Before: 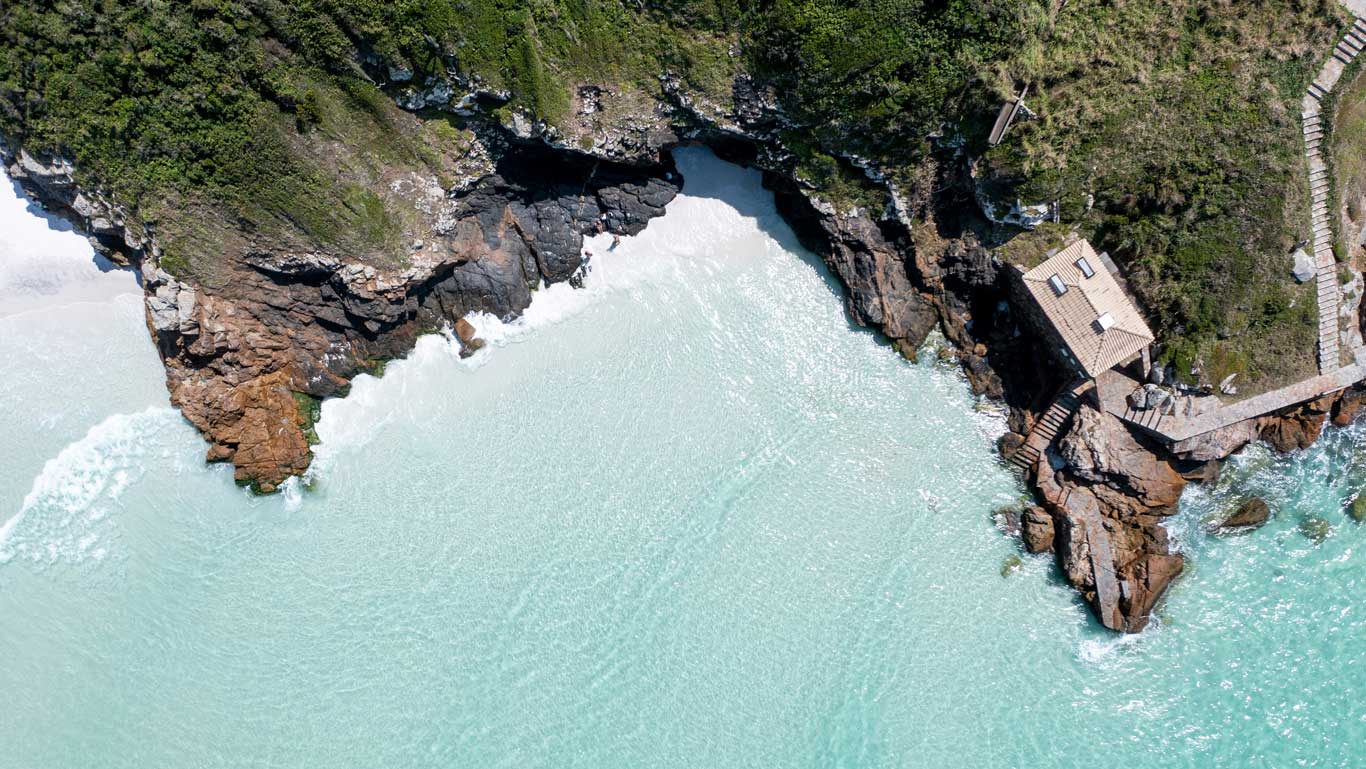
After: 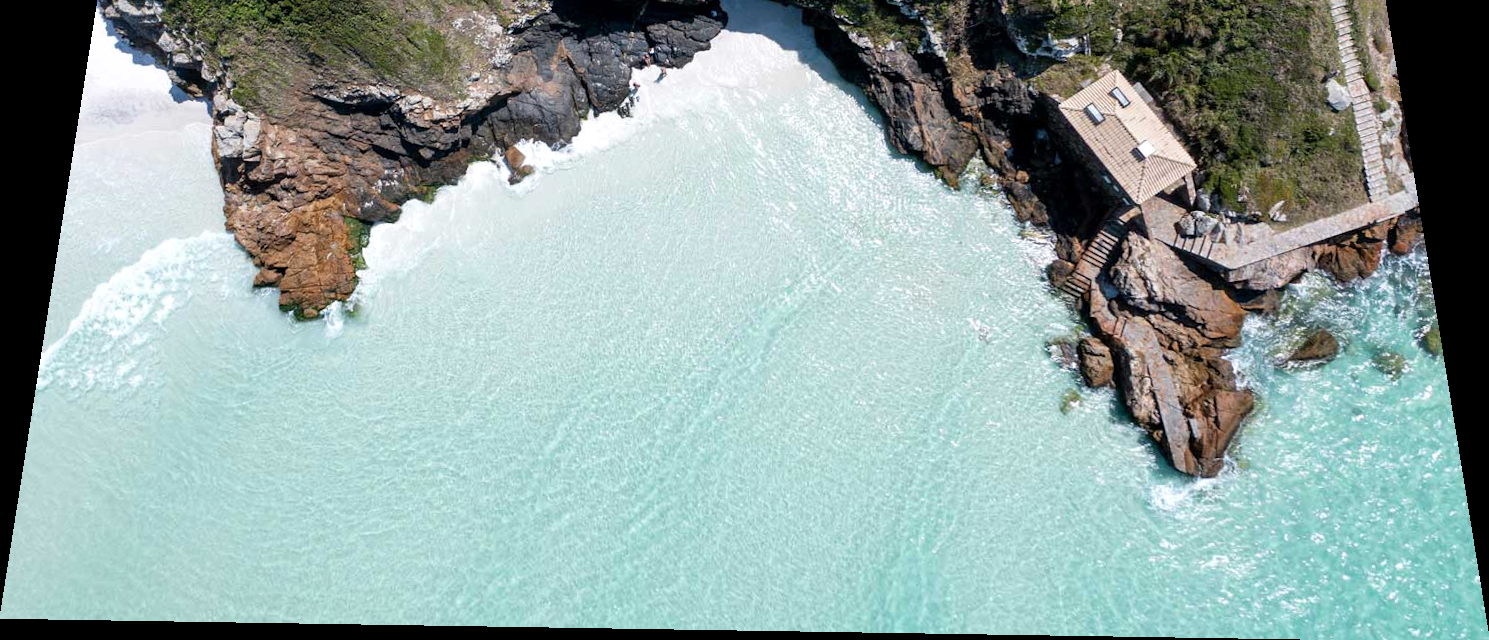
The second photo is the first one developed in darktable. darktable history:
rotate and perspective: rotation 0.128°, lens shift (vertical) -0.181, lens shift (horizontal) -0.044, shear 0.001, automatic cropping off
exposure: exposure 0.081 EV, compensate highlight preservation false
crop and rotate: top 18.507%
color balance rgb: on, module defaults
